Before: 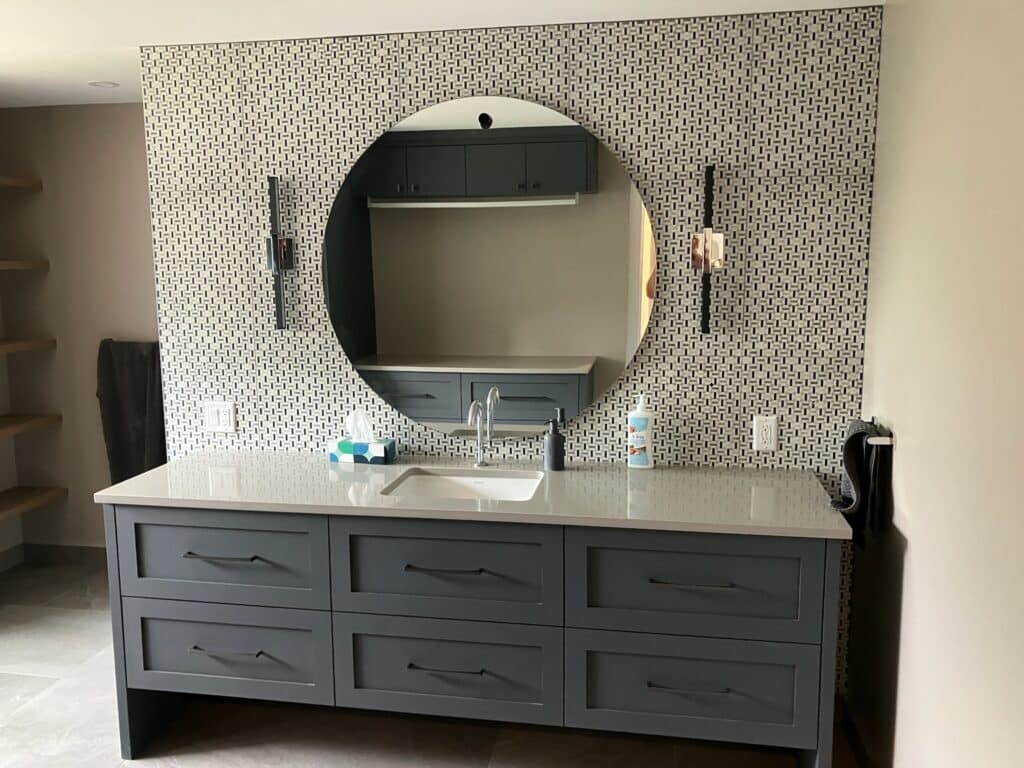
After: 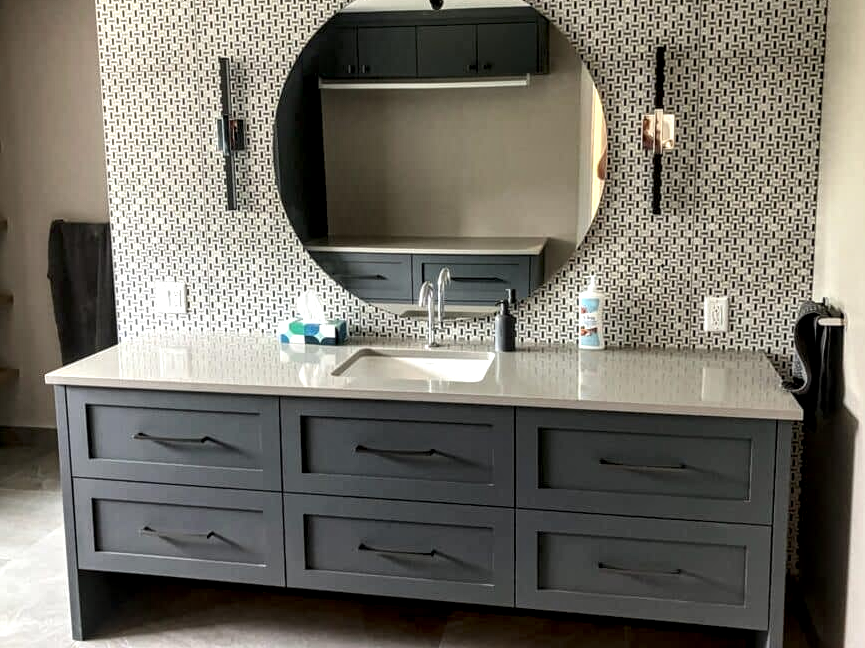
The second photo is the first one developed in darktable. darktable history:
crop and rotate: left 4.842%, top 15.51%, right 10.668%
local contrast: highlights 79%, shadows 56%, detail 175%, midtone range 0.428
